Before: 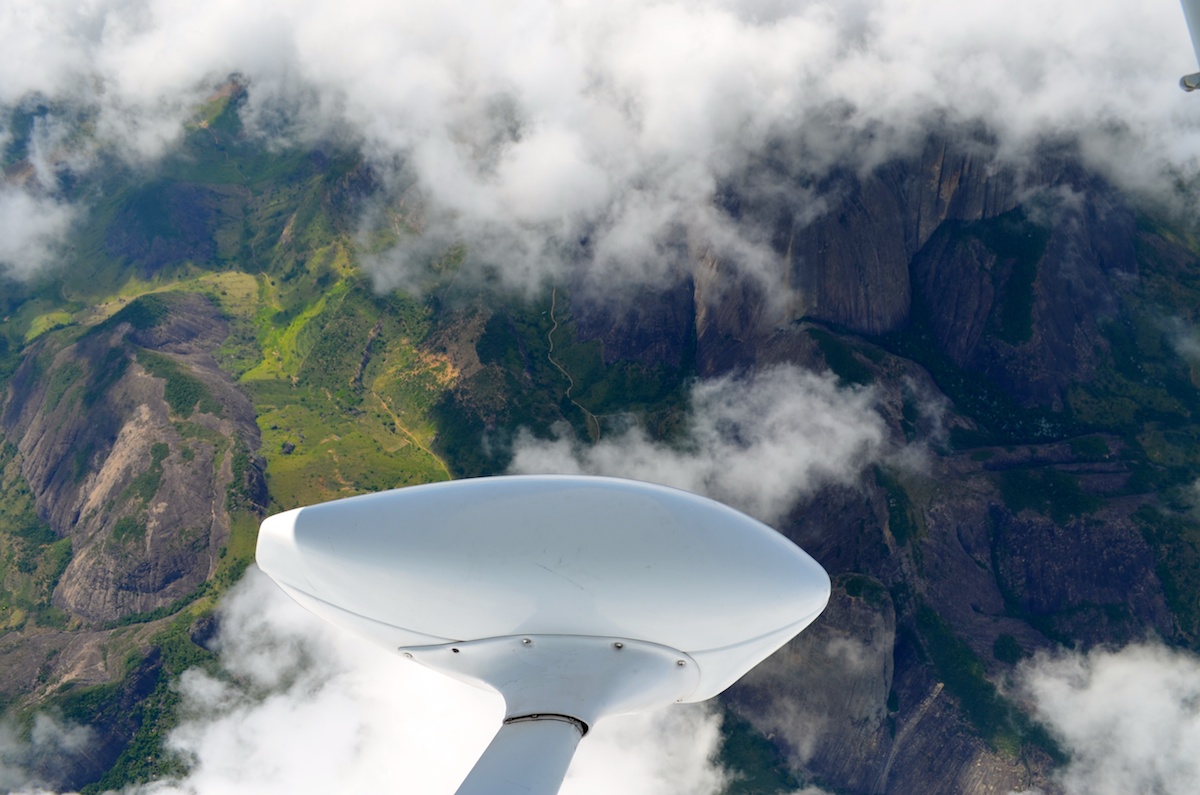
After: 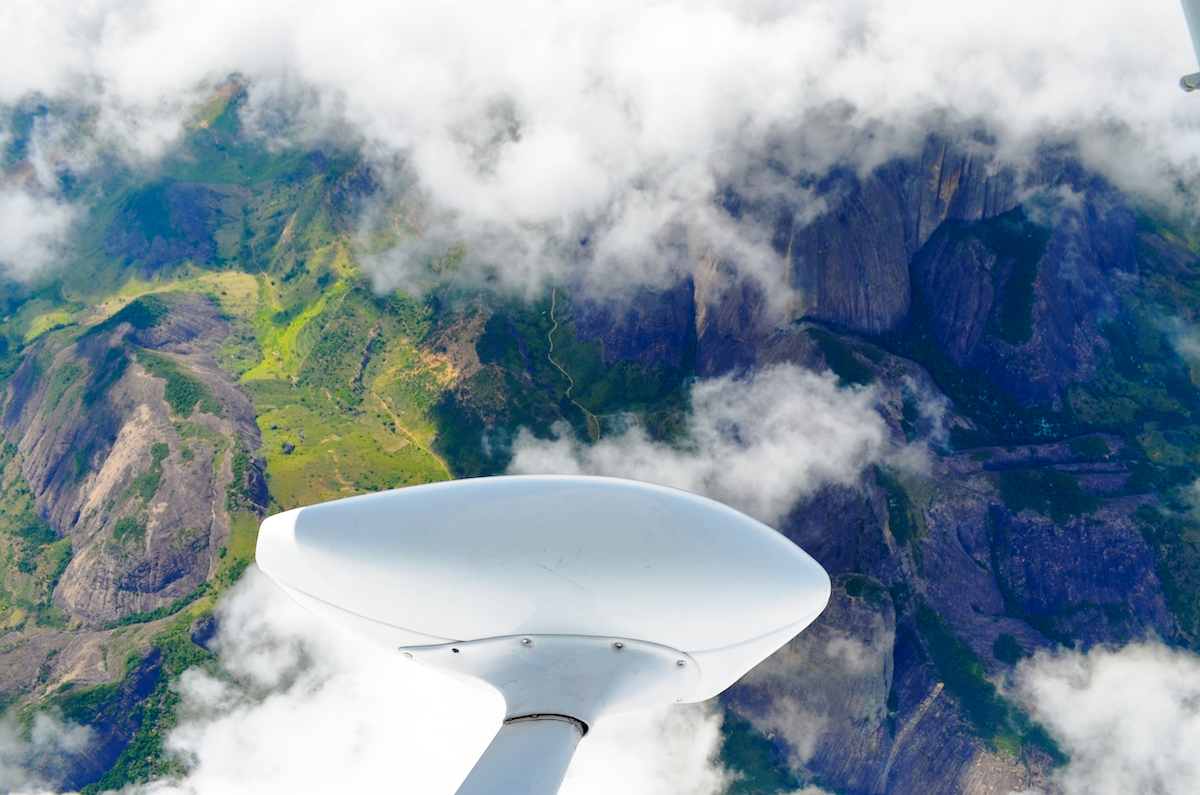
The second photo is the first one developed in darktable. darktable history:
shadows and highlights: on, module defaults
base curve: curves: ch0 [(0, 0) (0.028, 0.03) (0.121, 0.232) (0.46, 0.748) (0.859, 0.968) (1, 1)], preserve colors none
